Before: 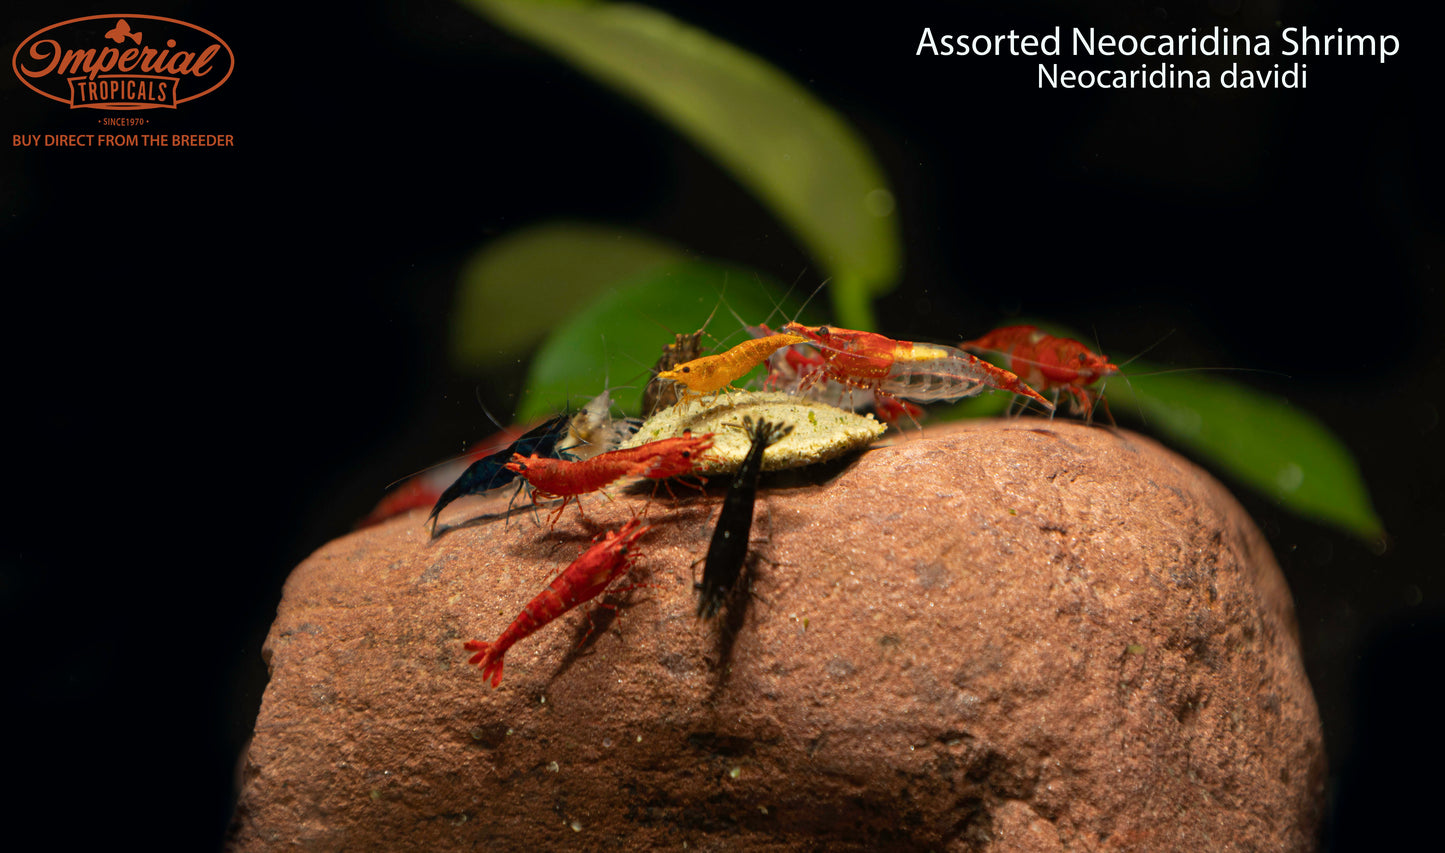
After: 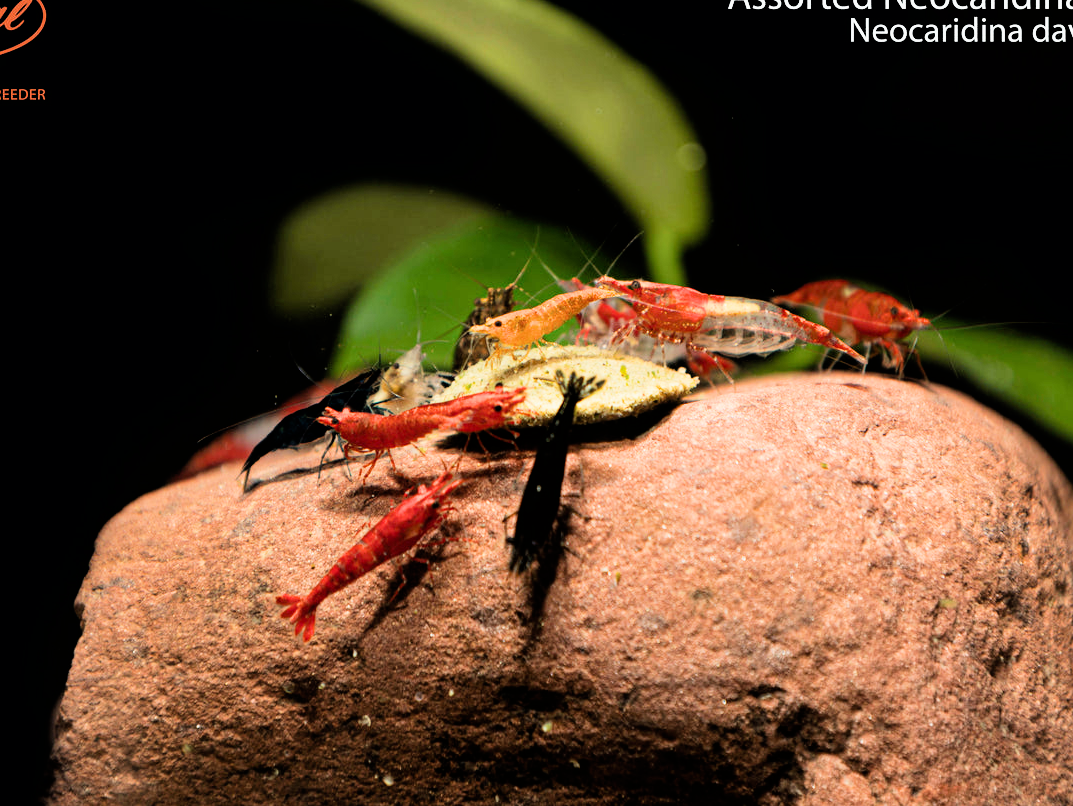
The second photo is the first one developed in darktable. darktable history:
crop and rotate: left 13.075%, top 5.422%, right 12.612%
filmic rgb: black relative exposure -5.12 EV, white relative exposure 3.97 EV, threshold 5.96 EV, hardness 2.89, contrast 1.412, highlights saturation mix -30.64%, iterations of high-quality reconstruction 0, enable highlight reconstruction true
exposure: black level correction 0, exposure 0.896 EV, compensate highlight preservation false
